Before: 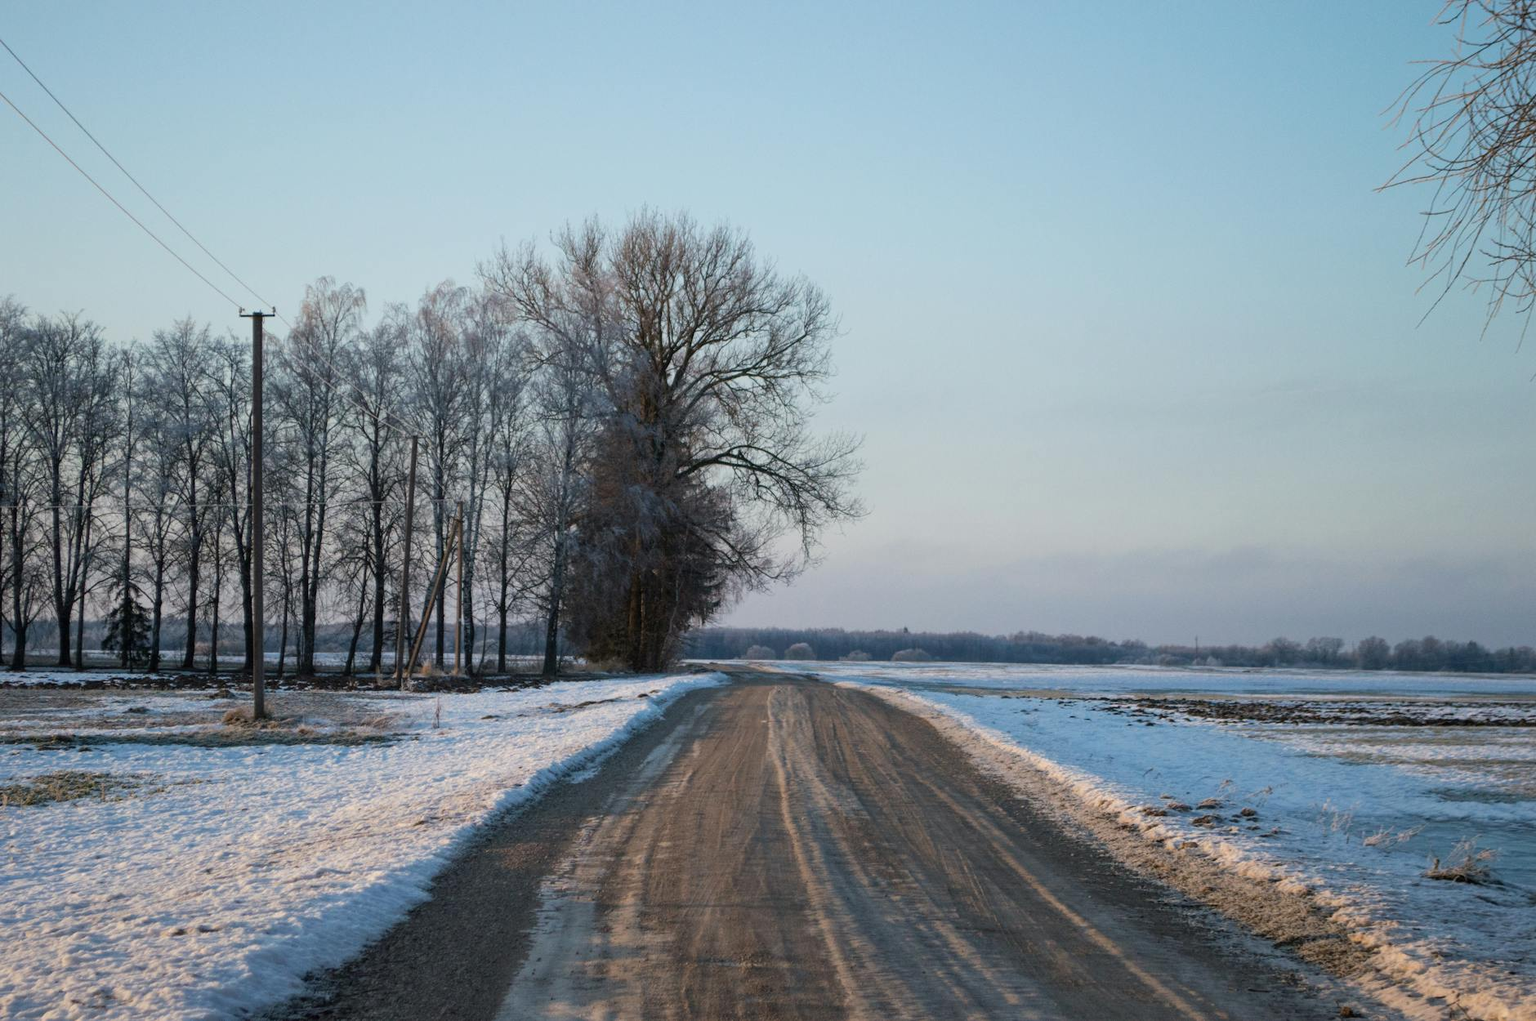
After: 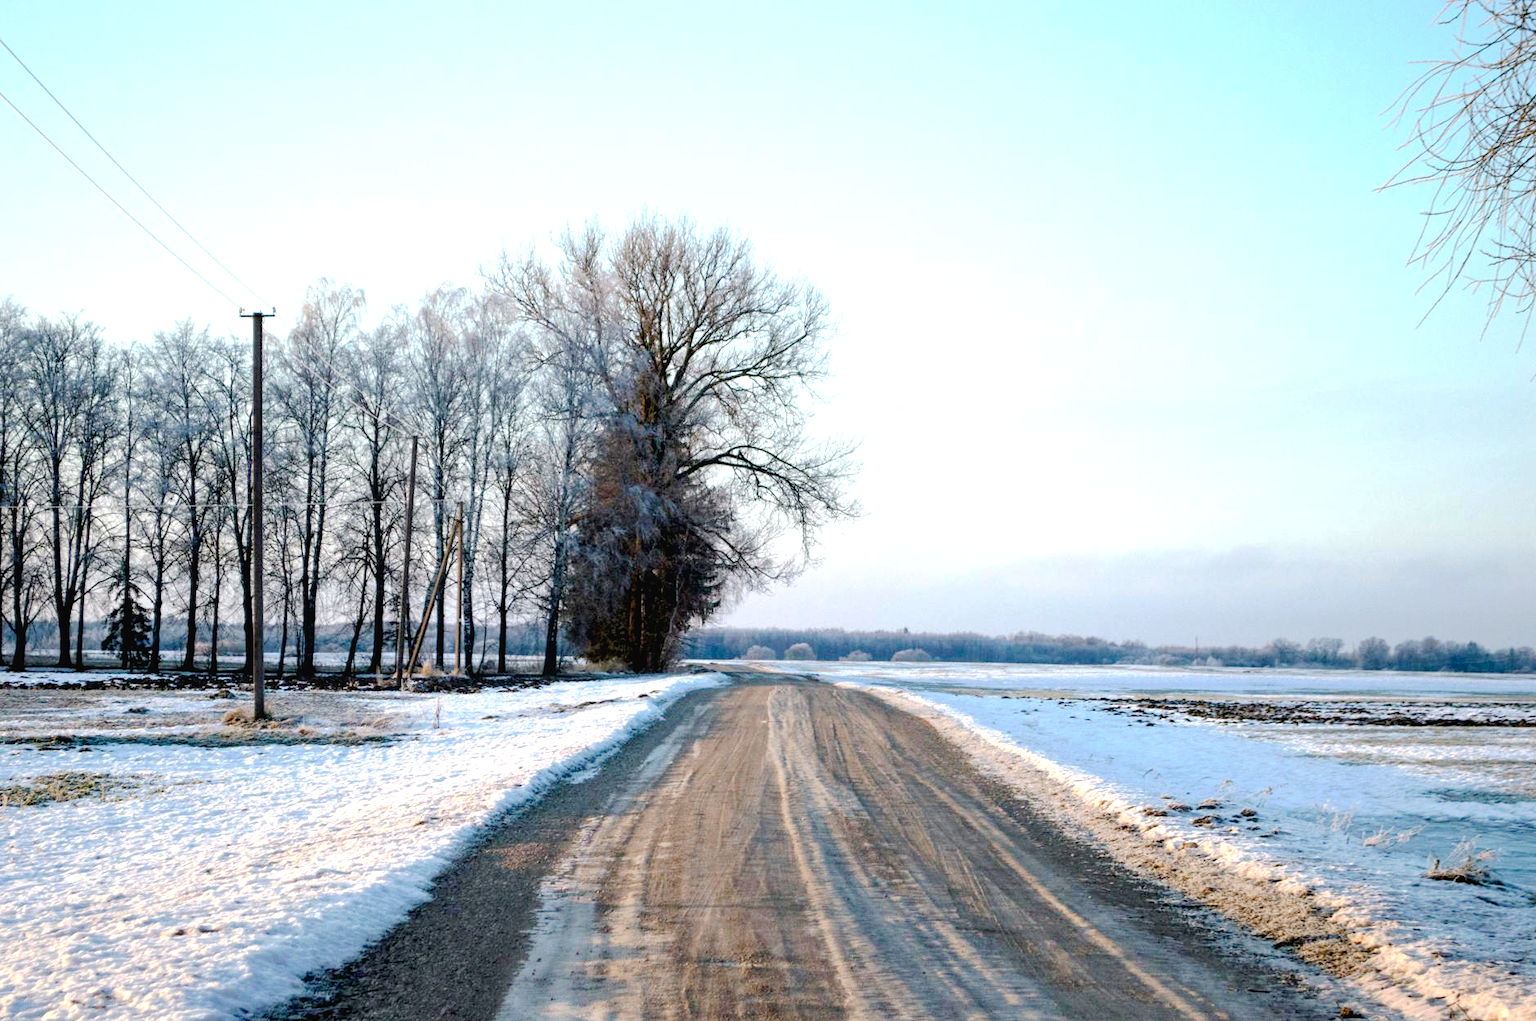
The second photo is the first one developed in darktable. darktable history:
exposure: black level correction 0.011, exposure 1.08 EV, compensate highlight preservation false
tone curve: curves: ch0 [(0, 0.023) (0.037, 0.04) (0.131, 0.128) (0.304, 0.331) (0.504, 0.584) (0.616, 0.687) (0.704, 0.764) (0.808, 0.823) (1, 1)]; ch1 [(0, 0) (0.301, 0.3) (0.477, 0.472) (0.493, 0.497) (0.508, 0.501) (0.544, 0.541) (0.563, 0.565) (0.626, 0.66) (0.721, 0.776) (1, 1)]; ch2 [(0, 0) (0.249, 0.216) (0.349, 0.343) (0.424, 0.442) (0.476, 0.483) (0.502, 0.5) (0.517, 0.519) (0.532, 0.553) (0.569, 0.587) (0.634, 0.628) (0.706, 0.729) (0.828, 0.742) (1, 0.9)], preserve colors none
